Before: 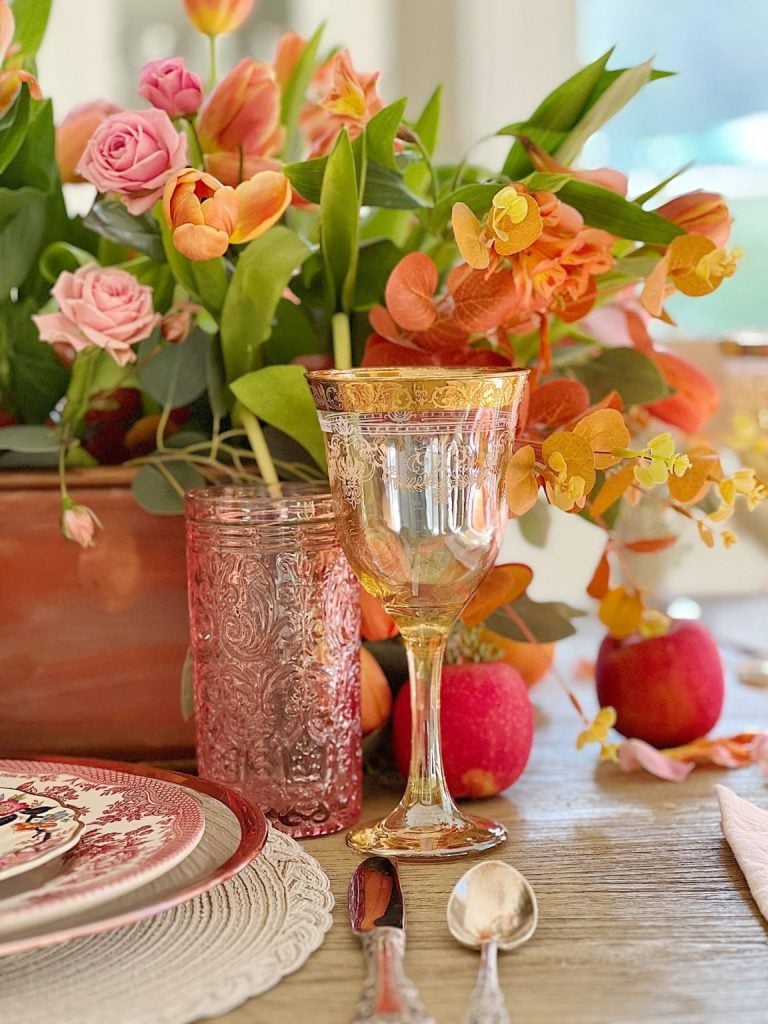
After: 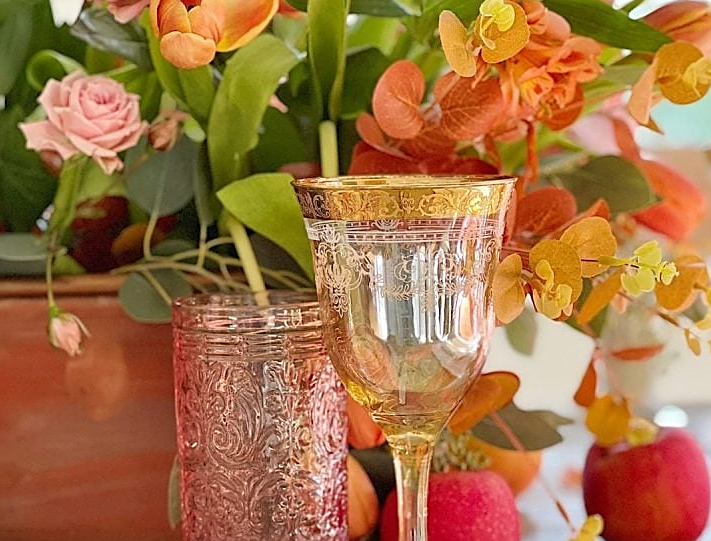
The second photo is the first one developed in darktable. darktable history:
sharpen: on, module defaults
crop: left 1.818%, top 18.843%, right 5.51%, bottom 28.248%
